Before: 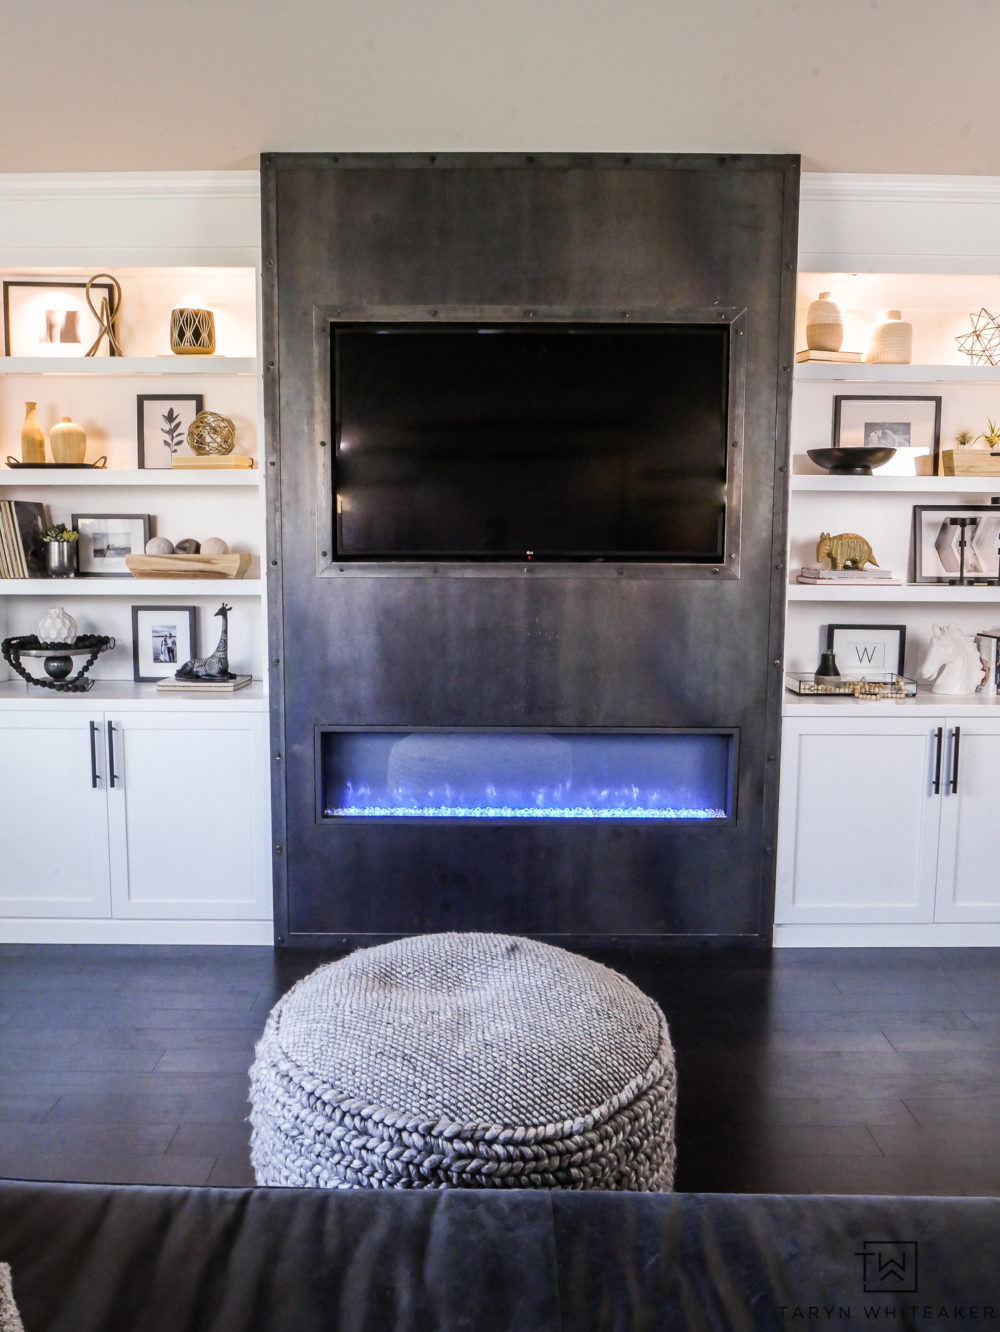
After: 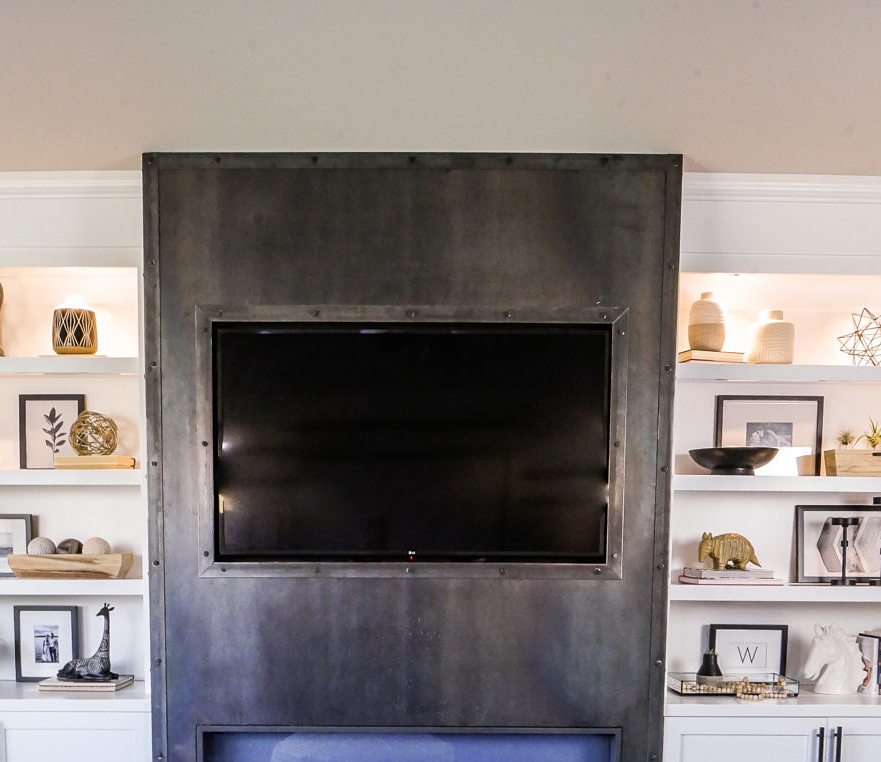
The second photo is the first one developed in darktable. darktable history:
sharpen: radius 1.272, amount 0.305, threshold 0
crop and rotate: left 11.812%, bottom 42.776%
